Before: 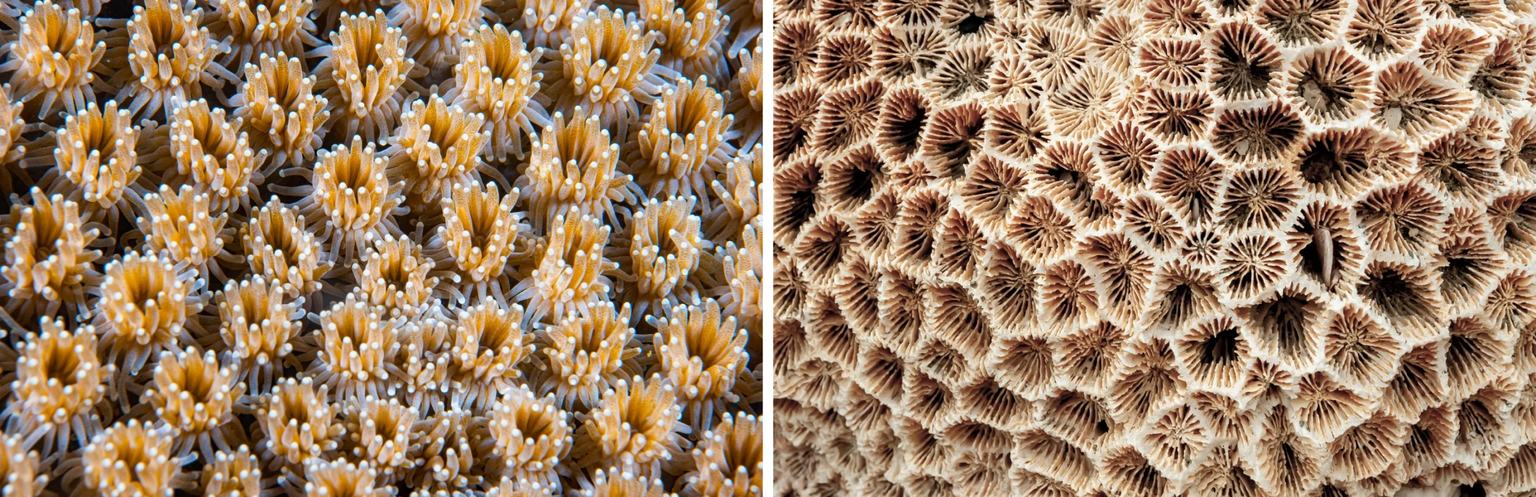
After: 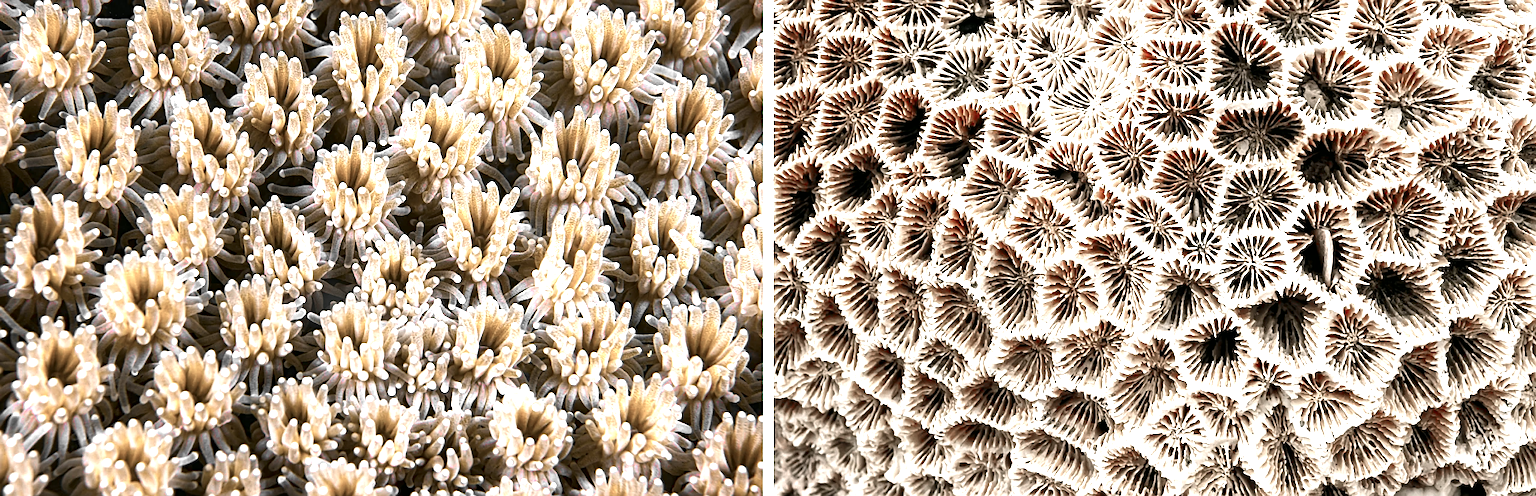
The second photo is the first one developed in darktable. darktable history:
contrast brightness saturation: brightness -0.2, saturation 0.08
exposure: black level correction 0, exposure 1.1 EV, compensate exposure bias true, compensate highlight preservation false
color correction: highlights a* 4.02, highlights b* 4.98, shadows a* -7.55, shadows b* 4.98
sharpen: on, module defaults
color zones: curves: ch1 [(0, 0.831) (0.08, 0.771) (0.157, 0.268) (0.241, 0.207) (0.562, -0.005) (0.714, -0.013) (0.876, 0.01) (1, 0.831)]
